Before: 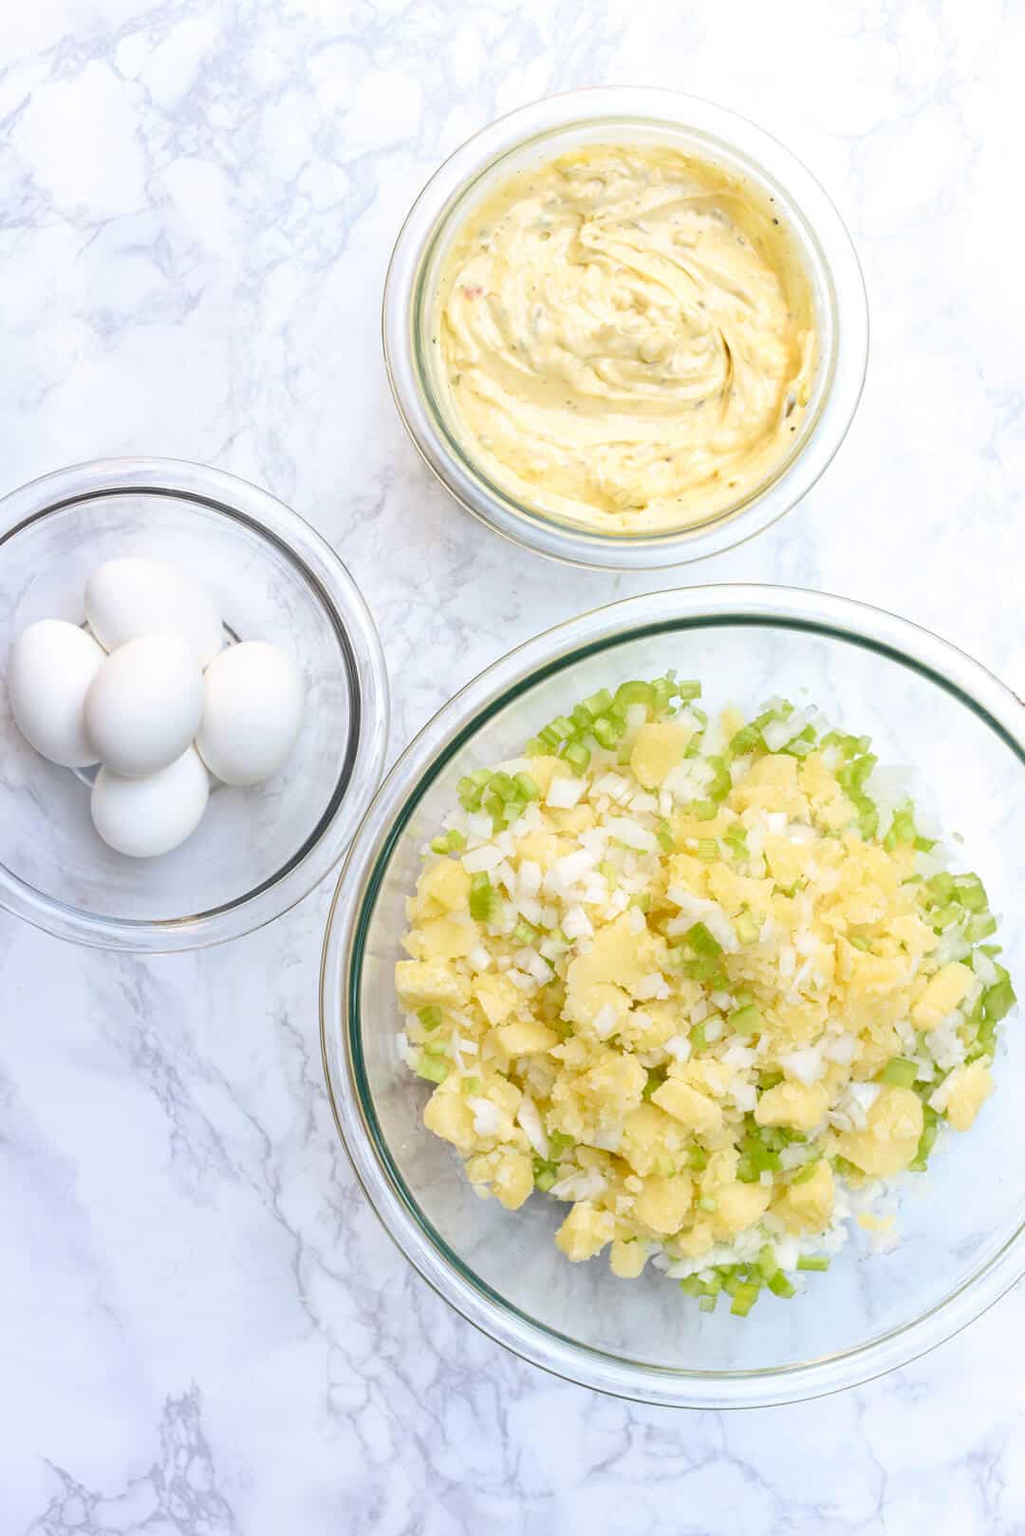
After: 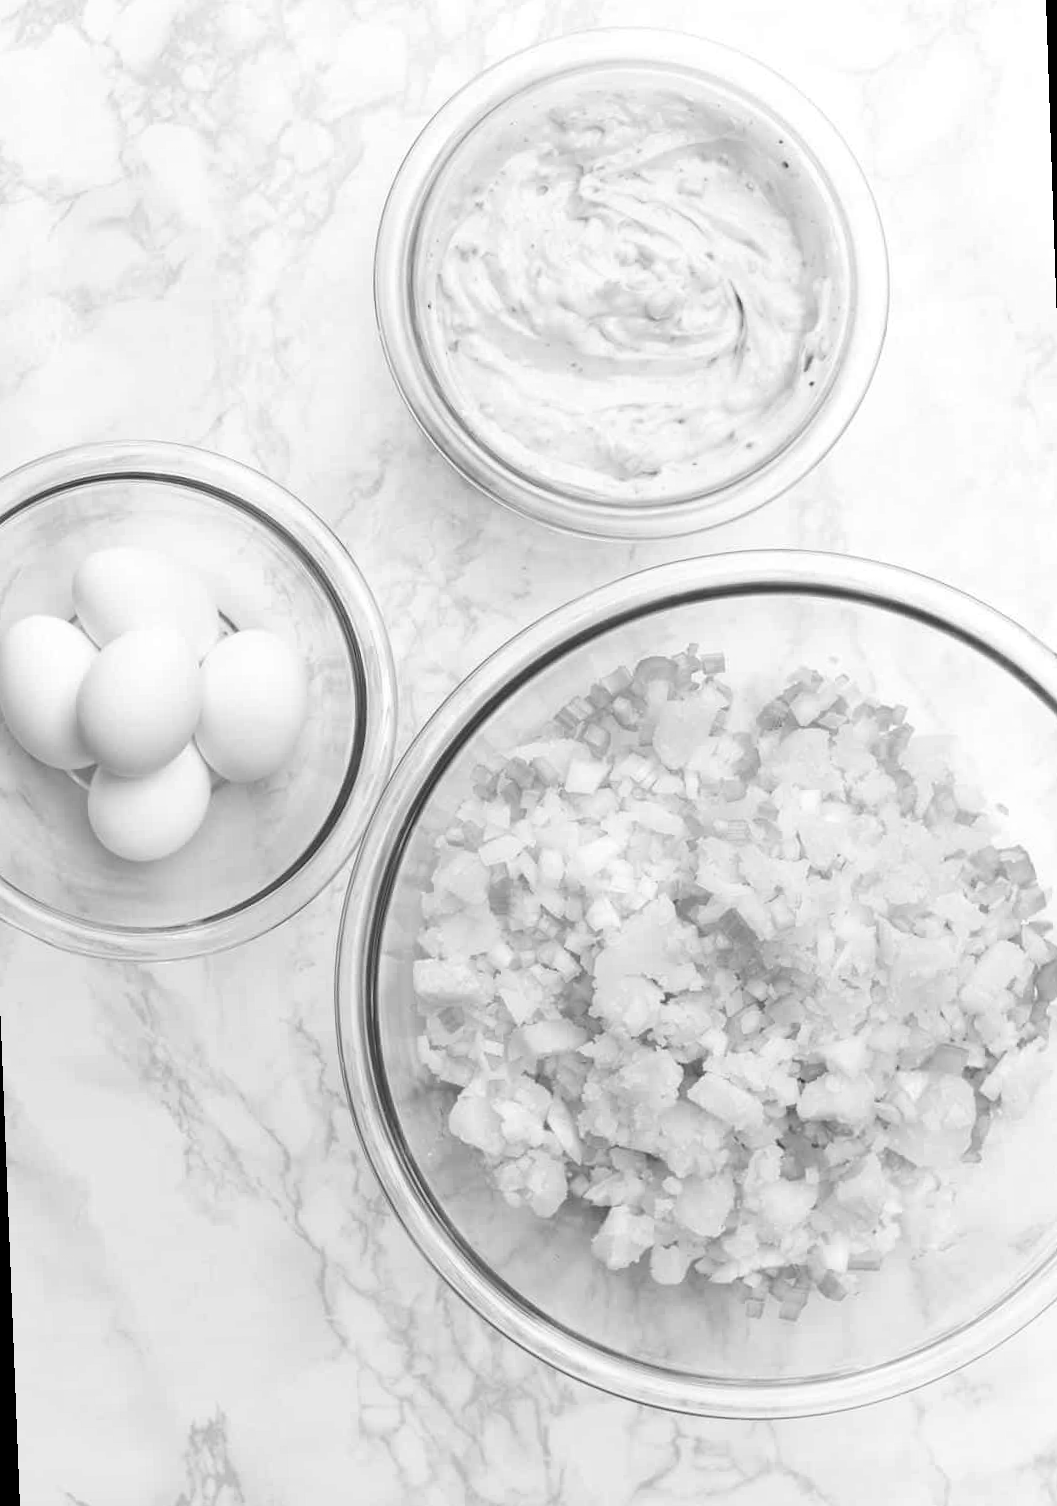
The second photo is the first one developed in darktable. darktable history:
rotate and perspective: rotation -2.12°, lens shift (vertical) 0.009, lens shift (horizontal) -0.008, automatic cropping original format, crop left 0.036, crop right 0.964, crop top 0.05, crop bottom 0.959
monochrome: a -3.63, b -0.465
